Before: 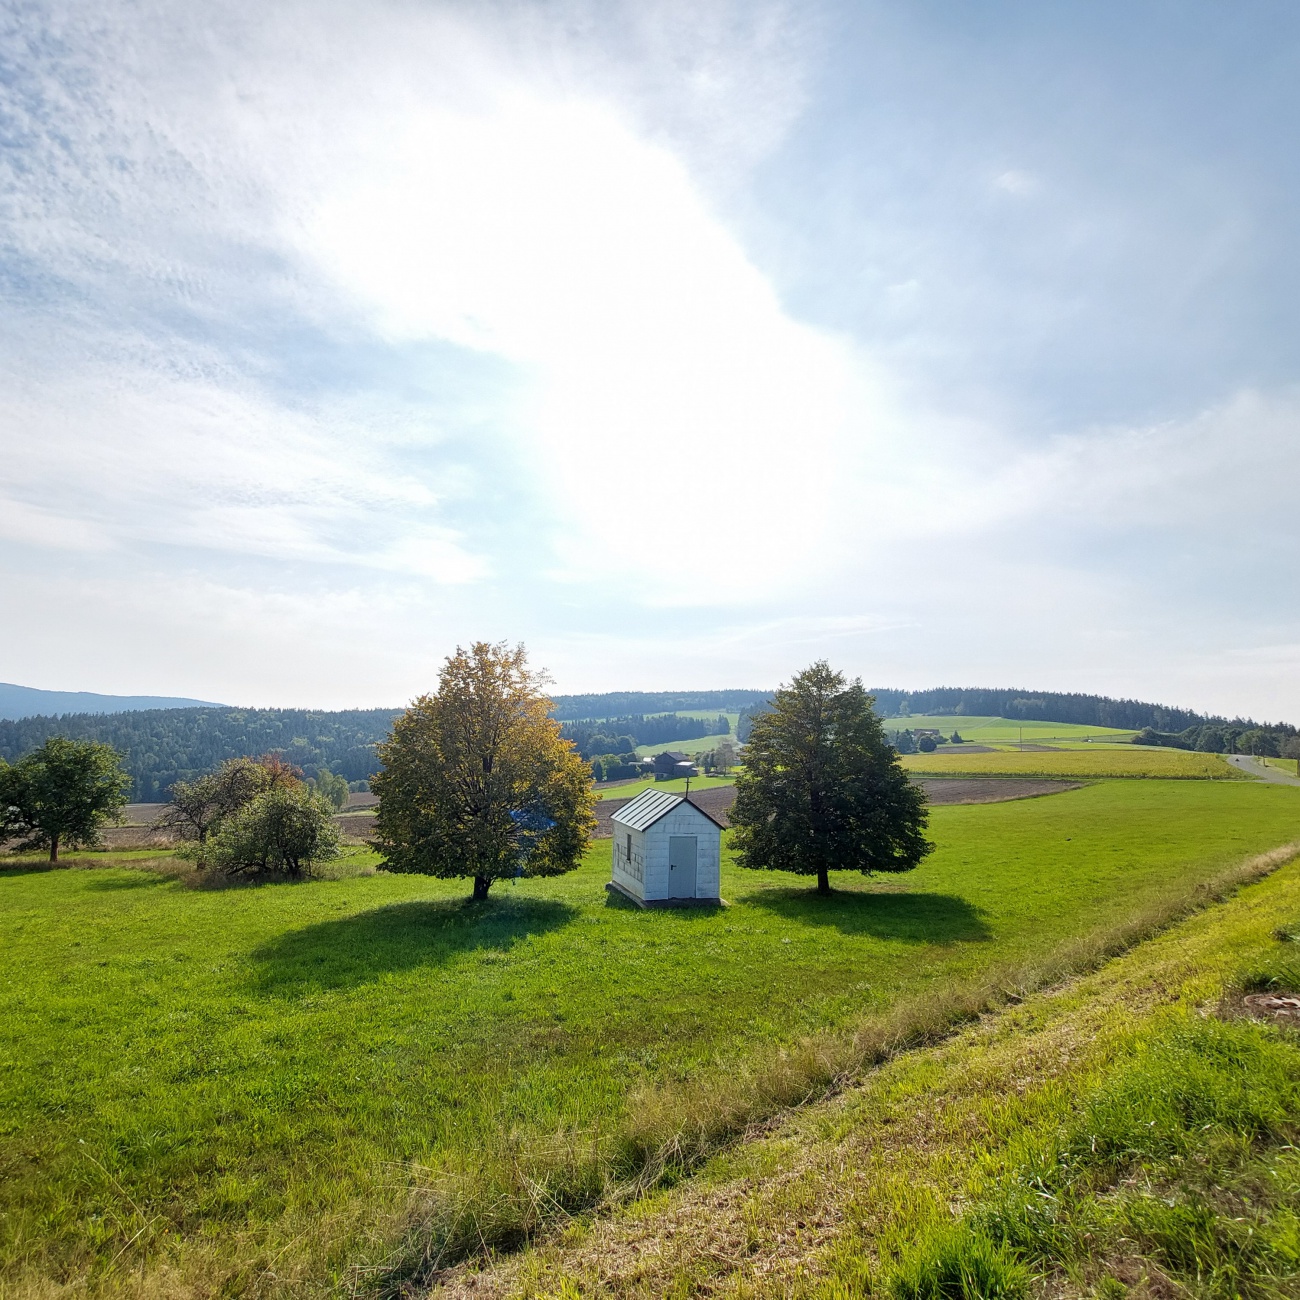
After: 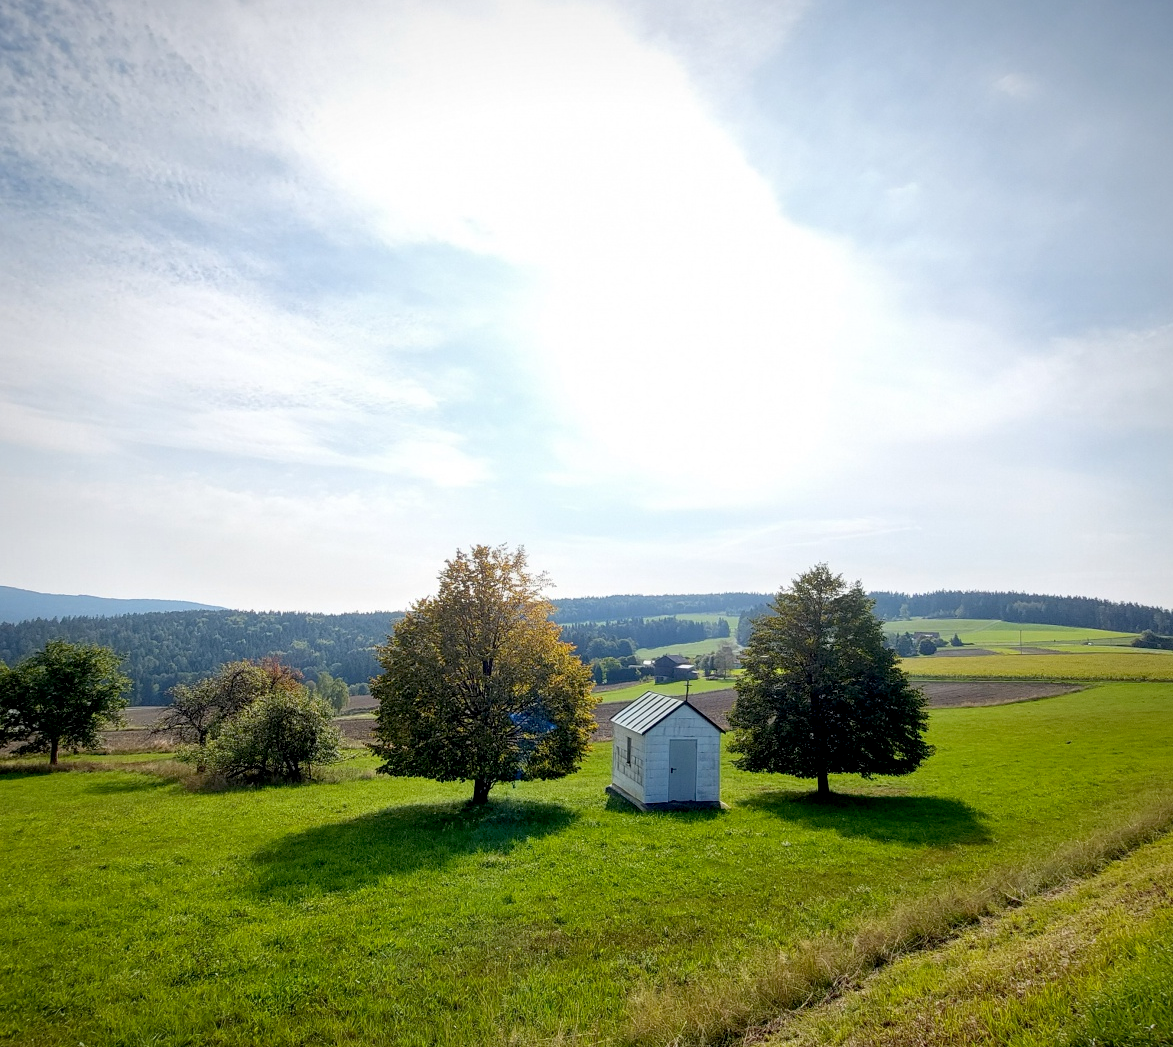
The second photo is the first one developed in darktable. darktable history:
crop: top 7.49%, right 9.717%, bottom 11.943%
exposure: black level correction 0.01, exposure 0.011 EV, compensate highlight preservation false
vignetting: fall-off start 80.87%, fall-off radius 61.59%, brightness -0.384, saturation 0.007, center (0, 0.007), automatic ratio true, width/height ratio 1.418
